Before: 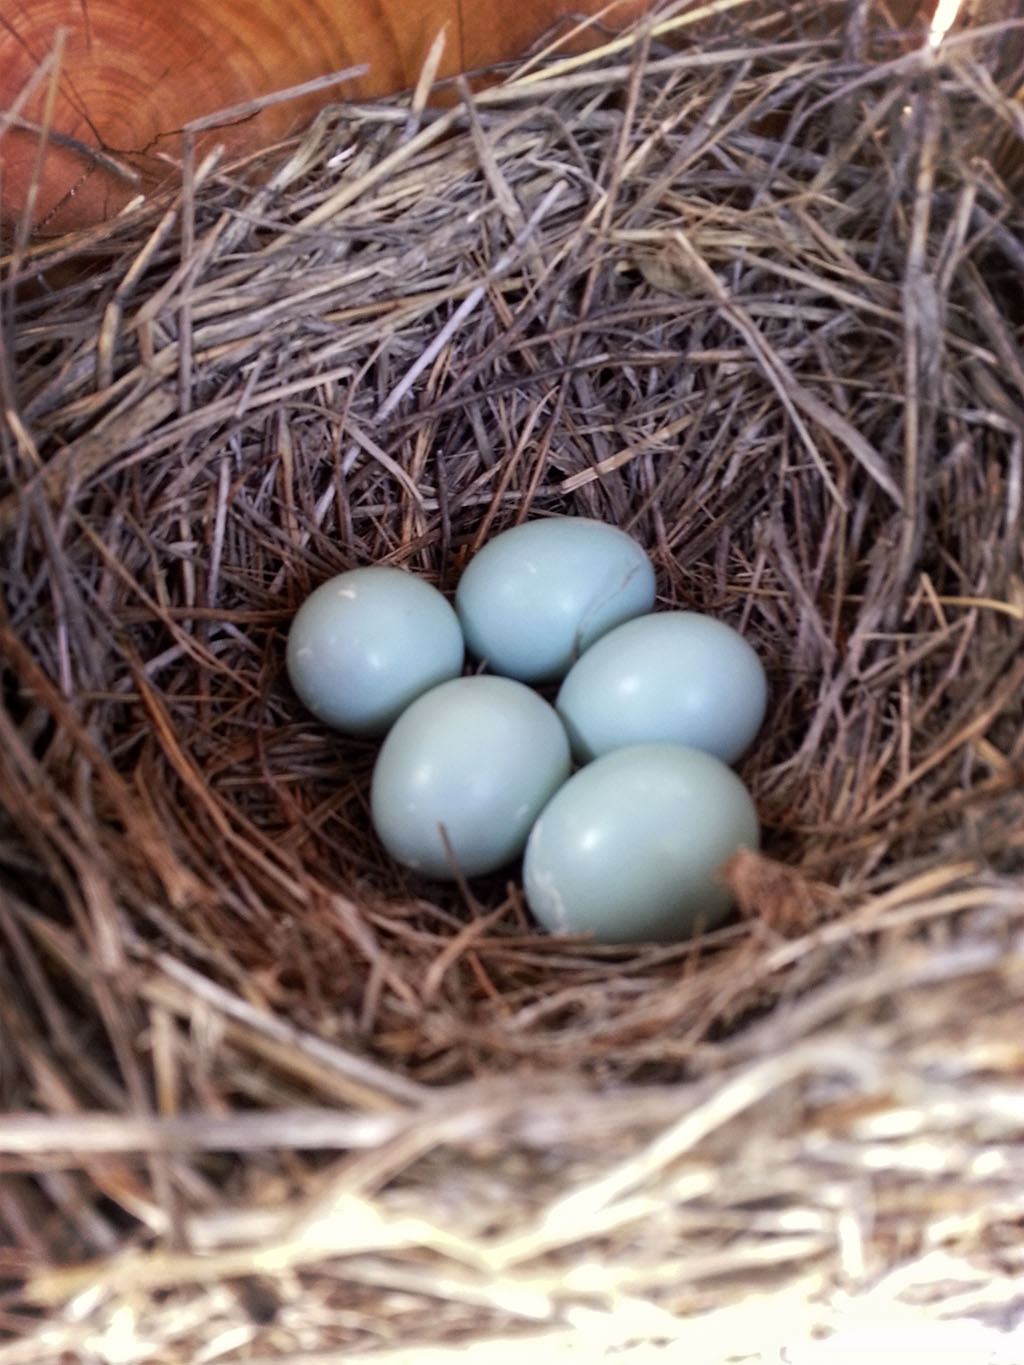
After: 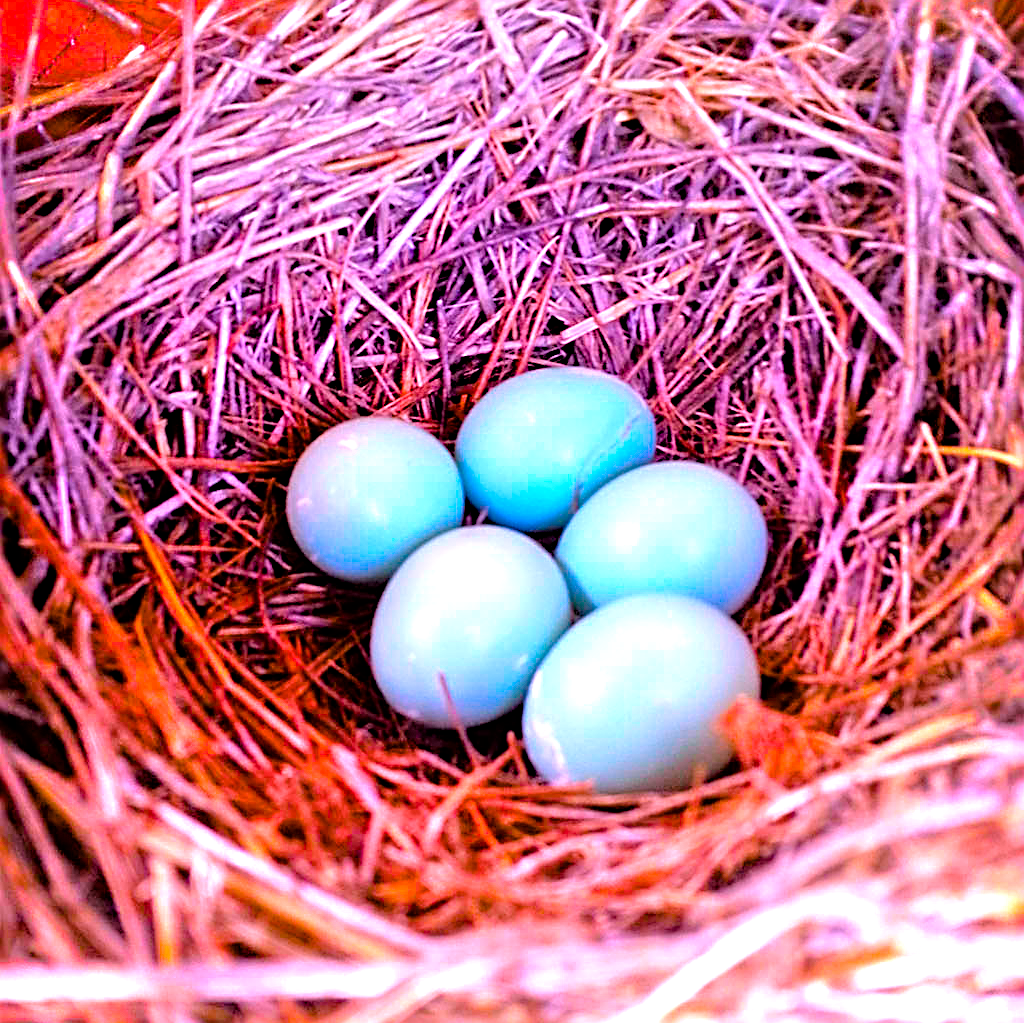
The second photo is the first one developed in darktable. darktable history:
white balance: red 1.066, blue 1.119
sharpen: radius 2.817, amount 0.715
crop: top 11.038%, bottom 13.962%
tone equalizer: -7 EV 0.15 EV, -6 EV 0.6 EV, -5 EV 1.15 EV, -4 EV 1.33 EV, -3 EV 1.15 EV, -2 EV 0.6 EV, -1 EV 0.15 EV, mask exposure compensation -0.5 EV
color balance rgb: linear chroma grading › global chroma 42%, perceptual saturation grading › global saturation 42%, perceptual brilliance grading › global brilliance 25%, global vibrance 33%
